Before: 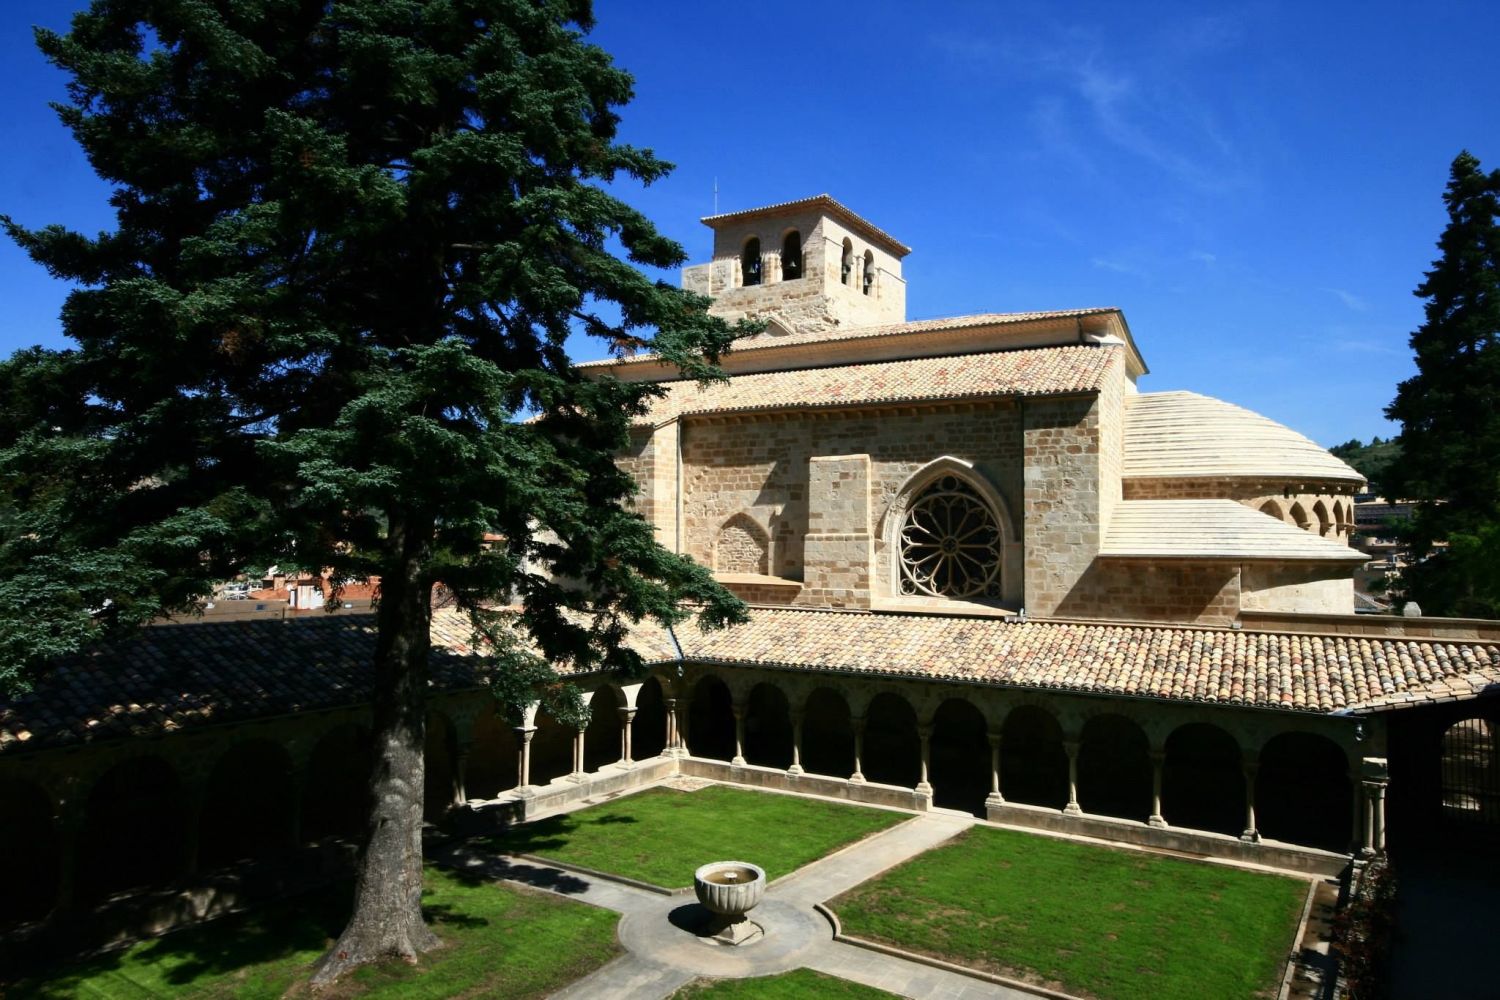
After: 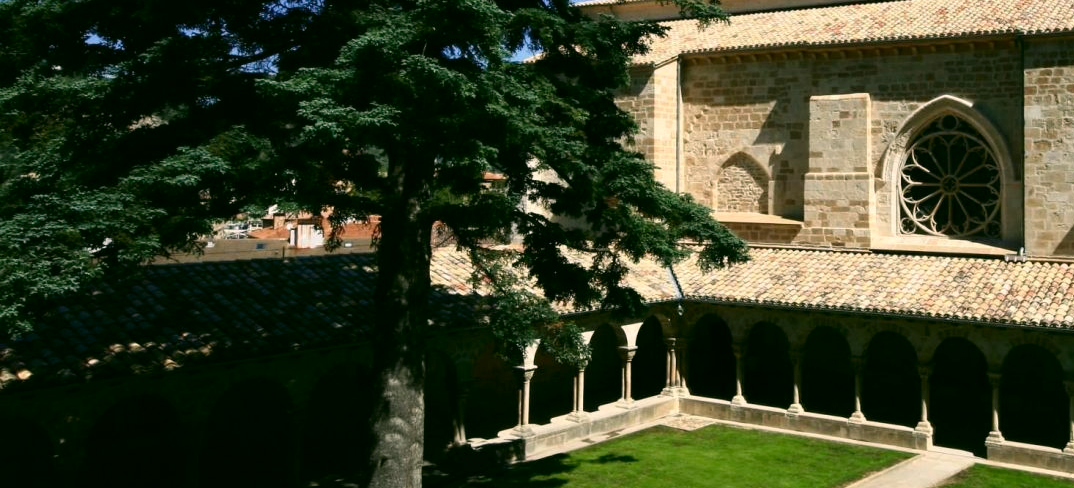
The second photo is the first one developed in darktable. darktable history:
color correction: highlights a* 4.32, highlights b* 4.95, shadows a* -7.42, shadows b* 5.06
crop: top 36.193%, right 28.398%, bottom 14.986%
